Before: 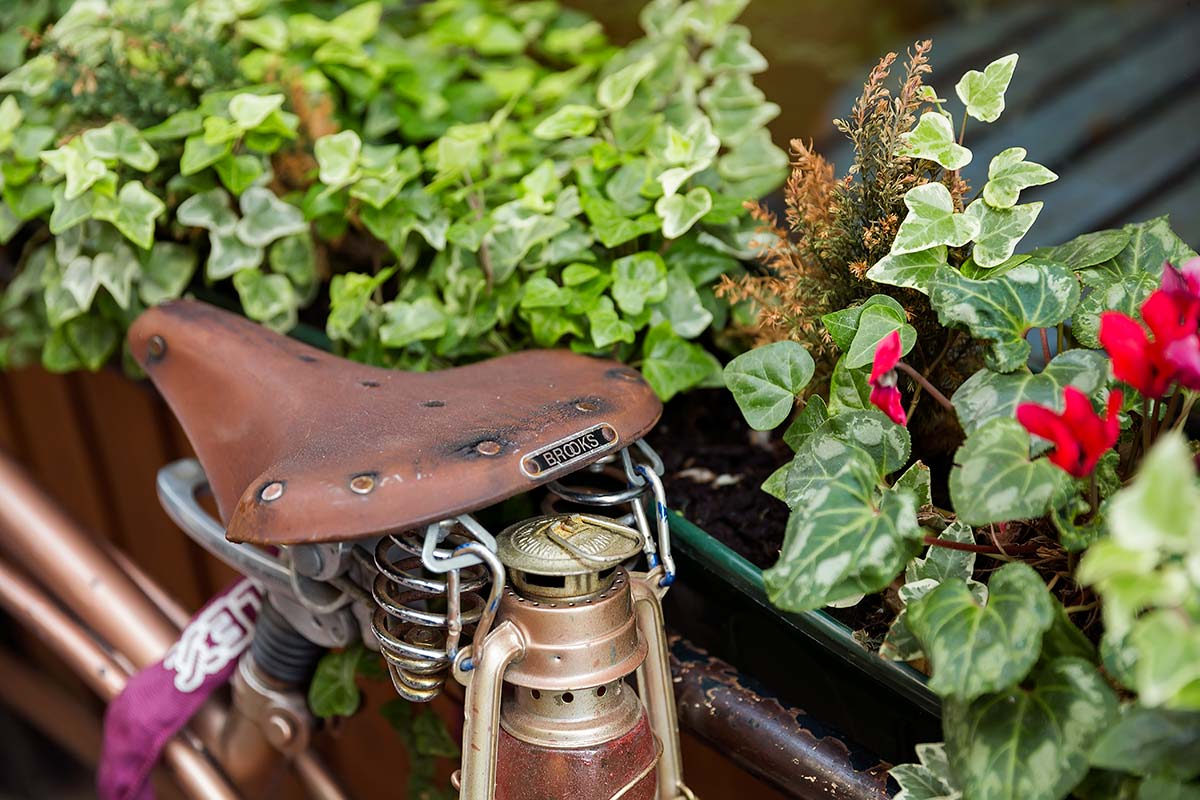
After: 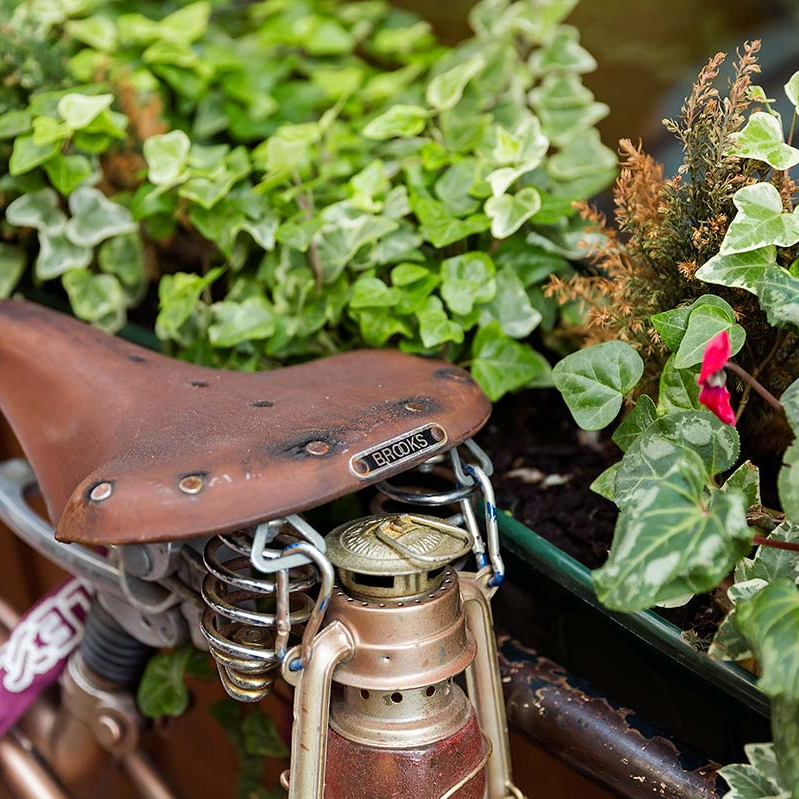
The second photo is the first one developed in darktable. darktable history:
crop and rotate: left 14.317%, right 19.028%
